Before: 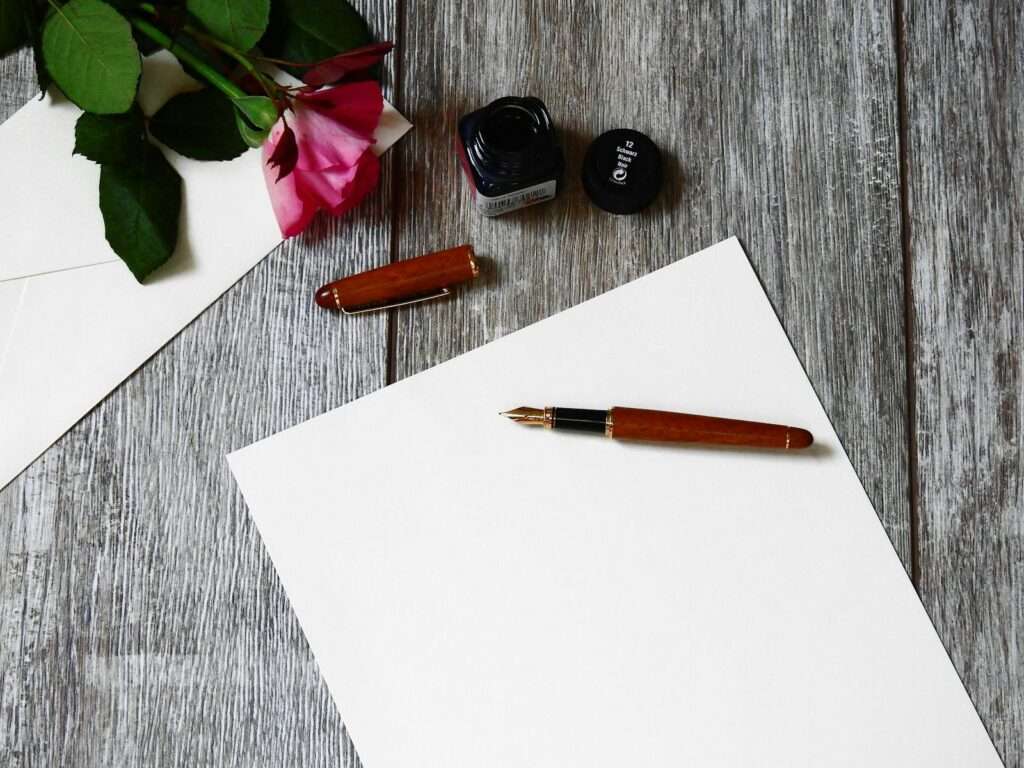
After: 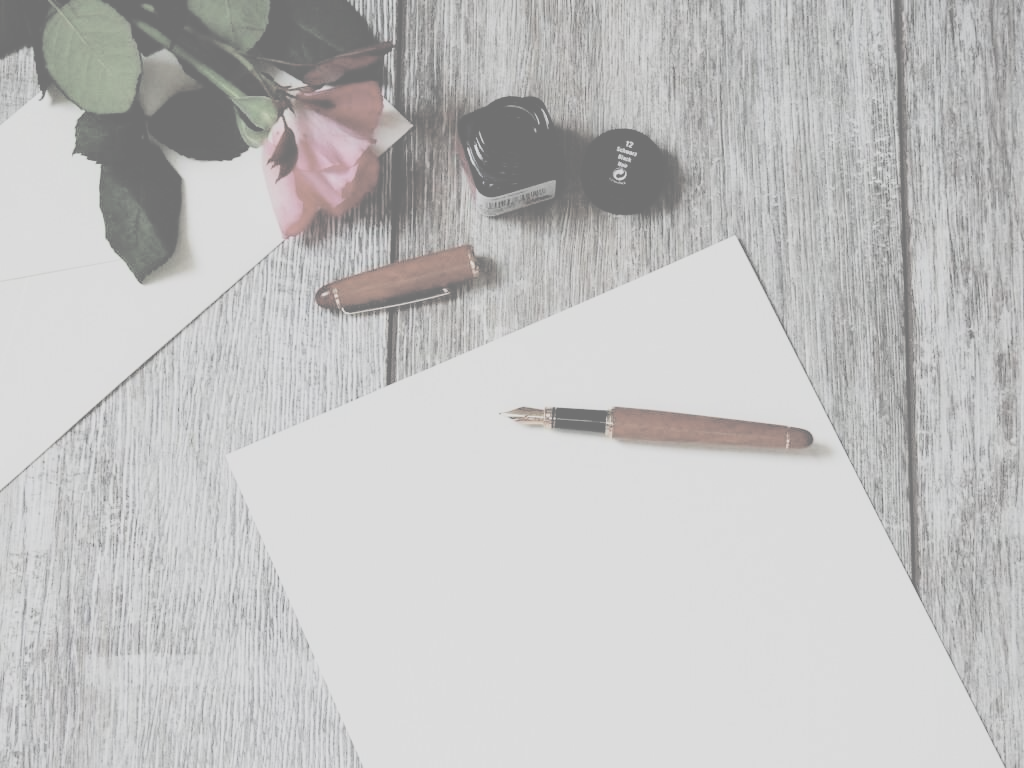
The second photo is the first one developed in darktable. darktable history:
filmic rgb: black relative exposure -7.13 EV, white relative exposure 5.37 EV, hardness 3.02, add noise in highlights 0, color science v3 (2019), use custom middle-gray values true, contrast in highlights soft
contrast brightness saturation: contrast -0.306, brightness 0.761, saturation -0.772
